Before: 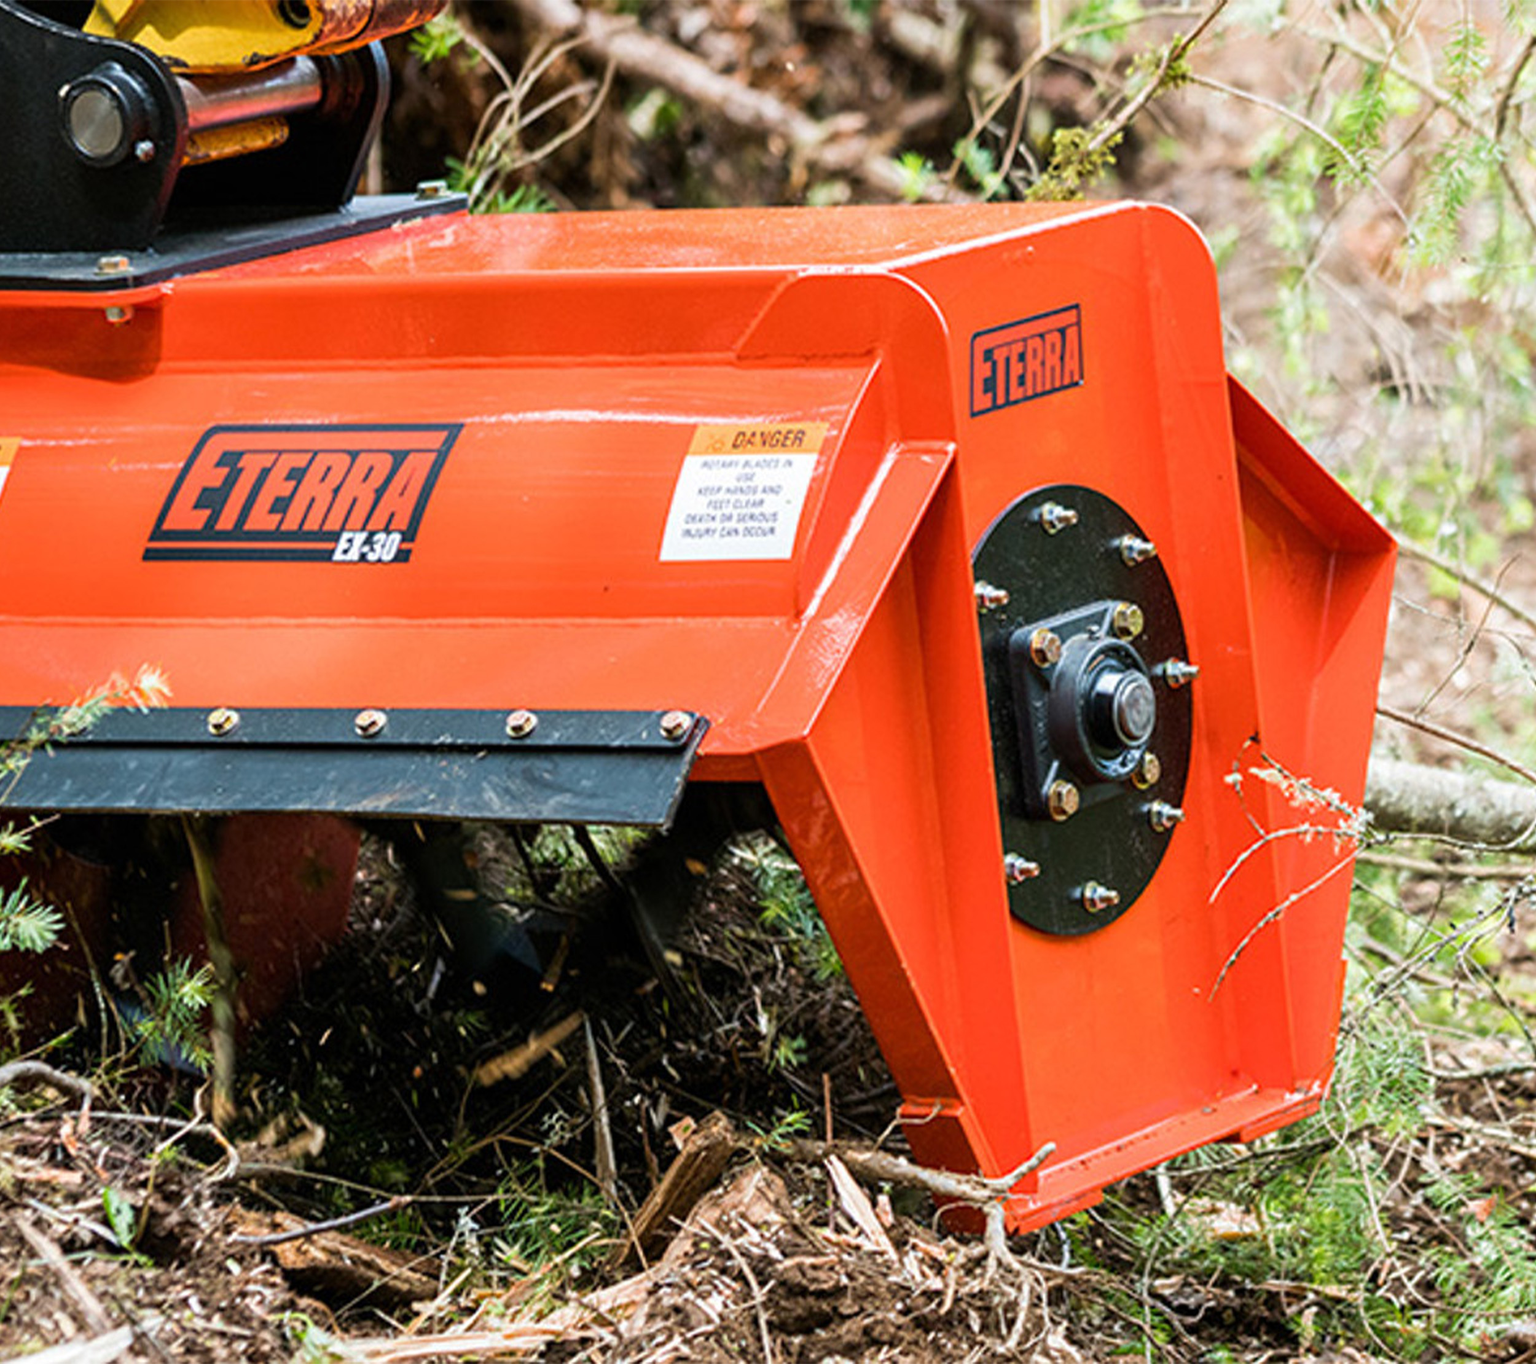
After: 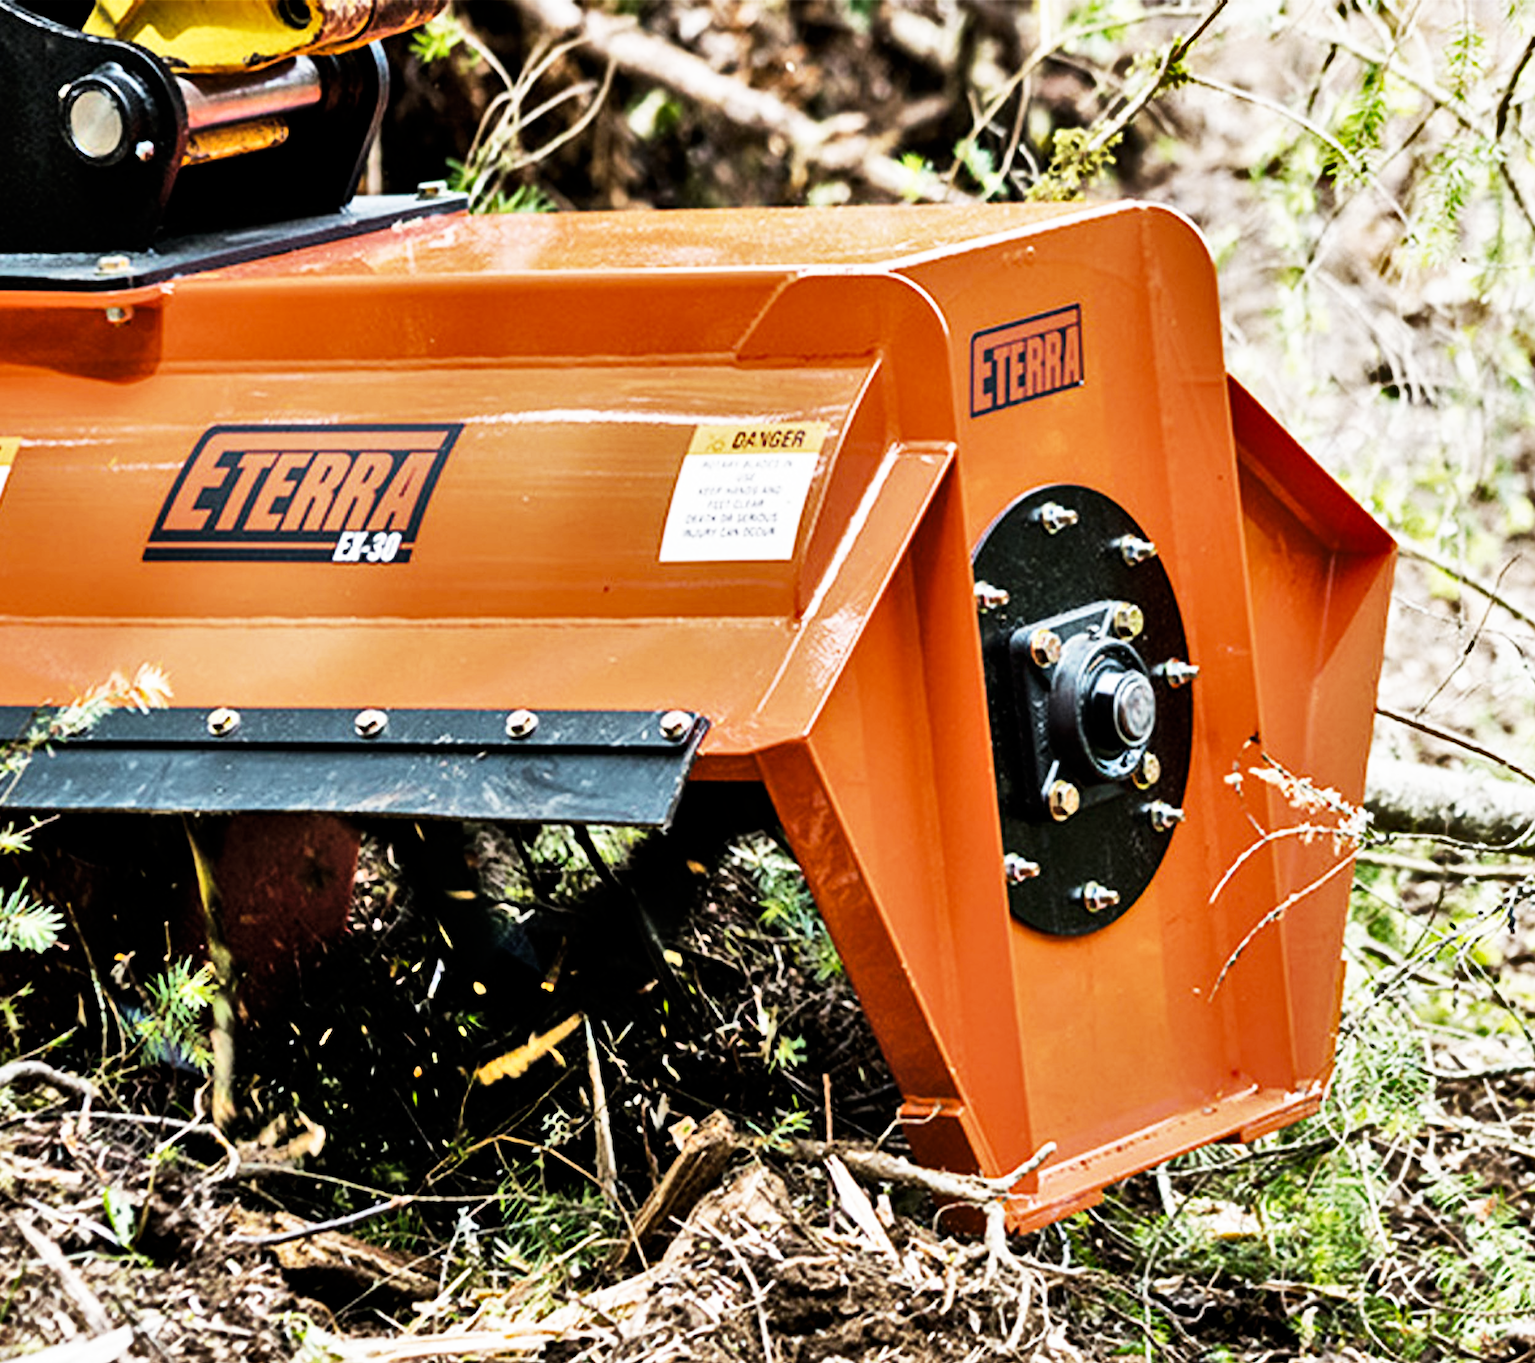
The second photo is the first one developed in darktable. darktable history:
levels: levels [0, 0.618, 1]
base curve: curves: ch0 [(0, 0) (0.012, 0.01) (0.073, 0.168) (0.31, 0.711) (0.645, 0.957) (1, 1)], preserve colors none
shadows and highlights: shadows 75, highlights -60.85, soften with gaussian
